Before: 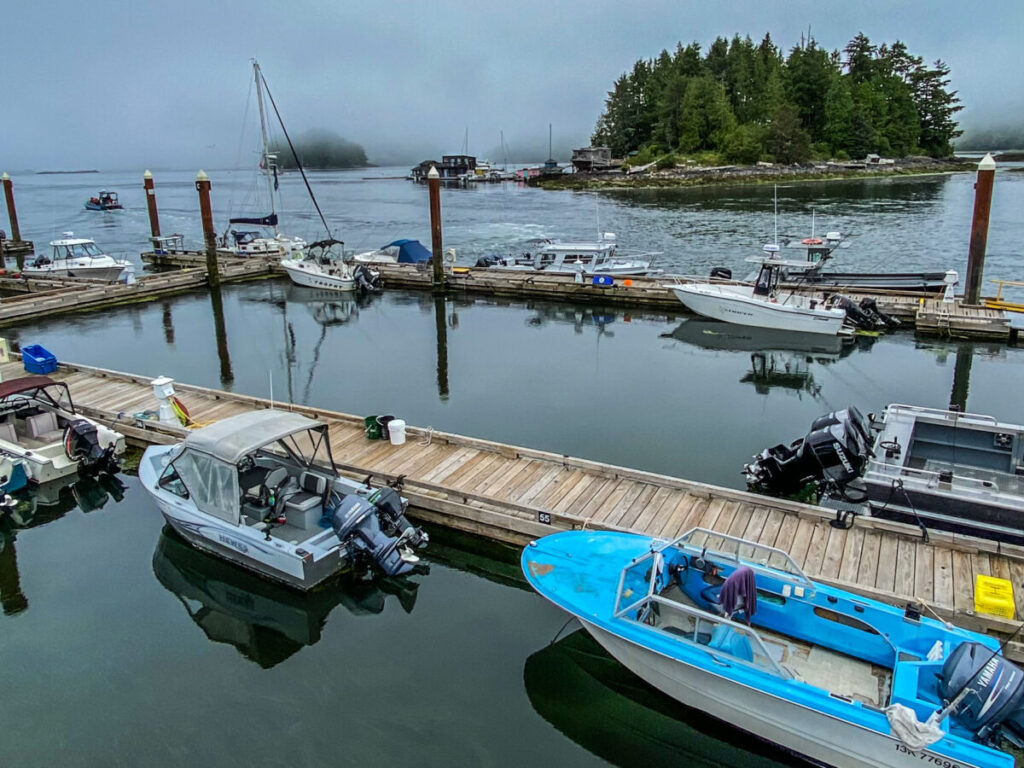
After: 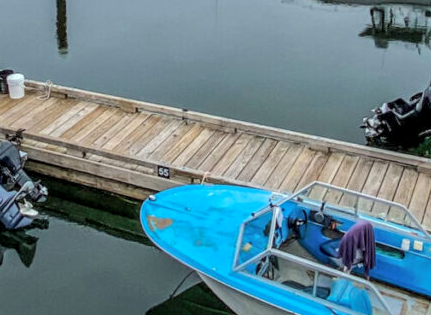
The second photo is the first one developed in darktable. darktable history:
shadows and highlights: shadows 30
local contrast: on, module defaults
contrast brightness saturation: contrast 0.05, brightness 0.06, saturation 0.01
crop: left 37.221%, top 45.169%, right 20.63%, bottom 13.777%
